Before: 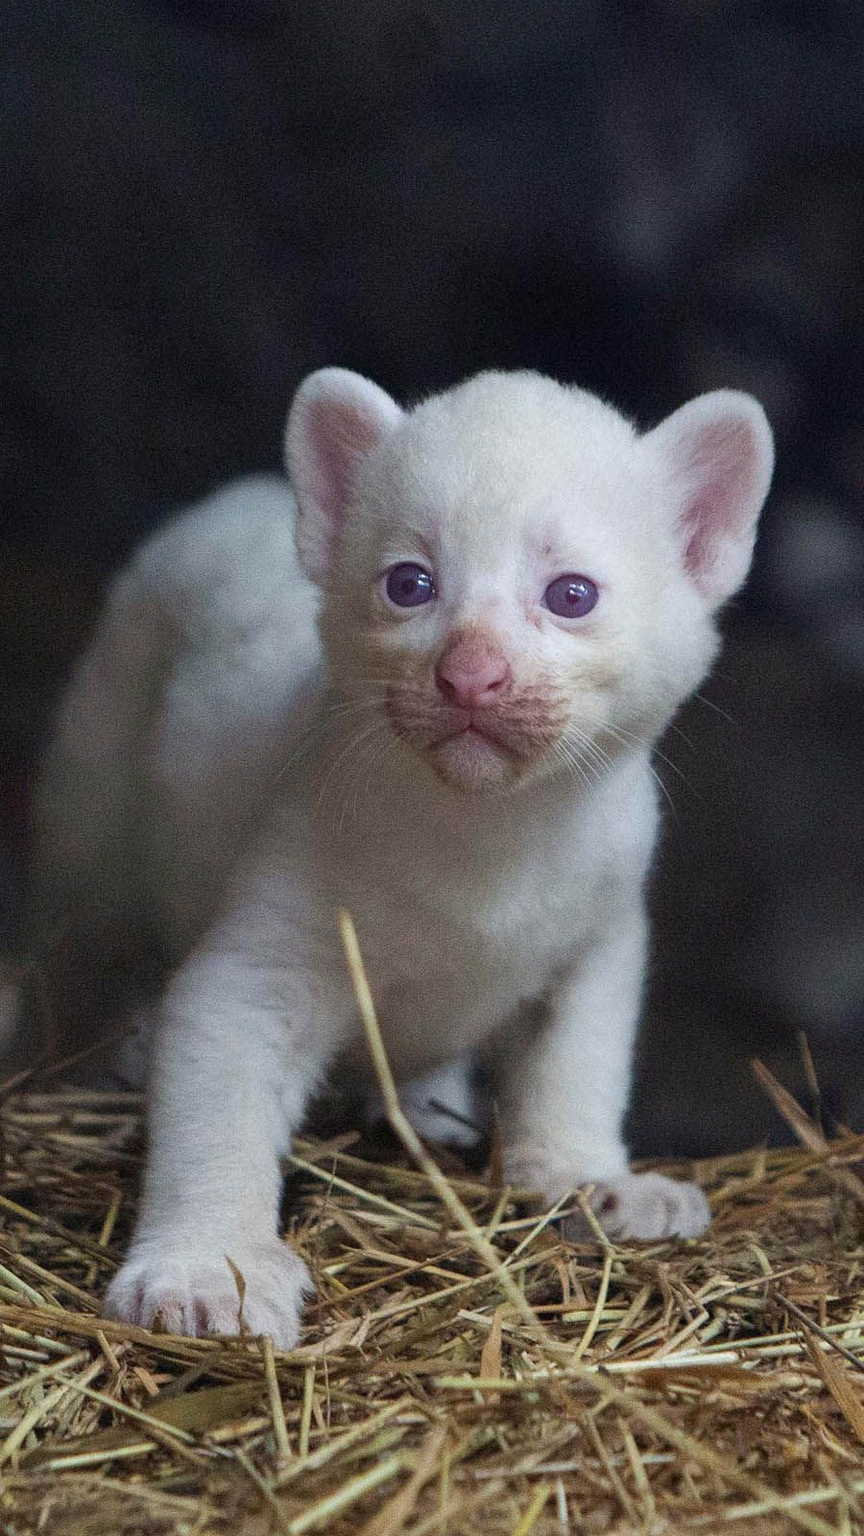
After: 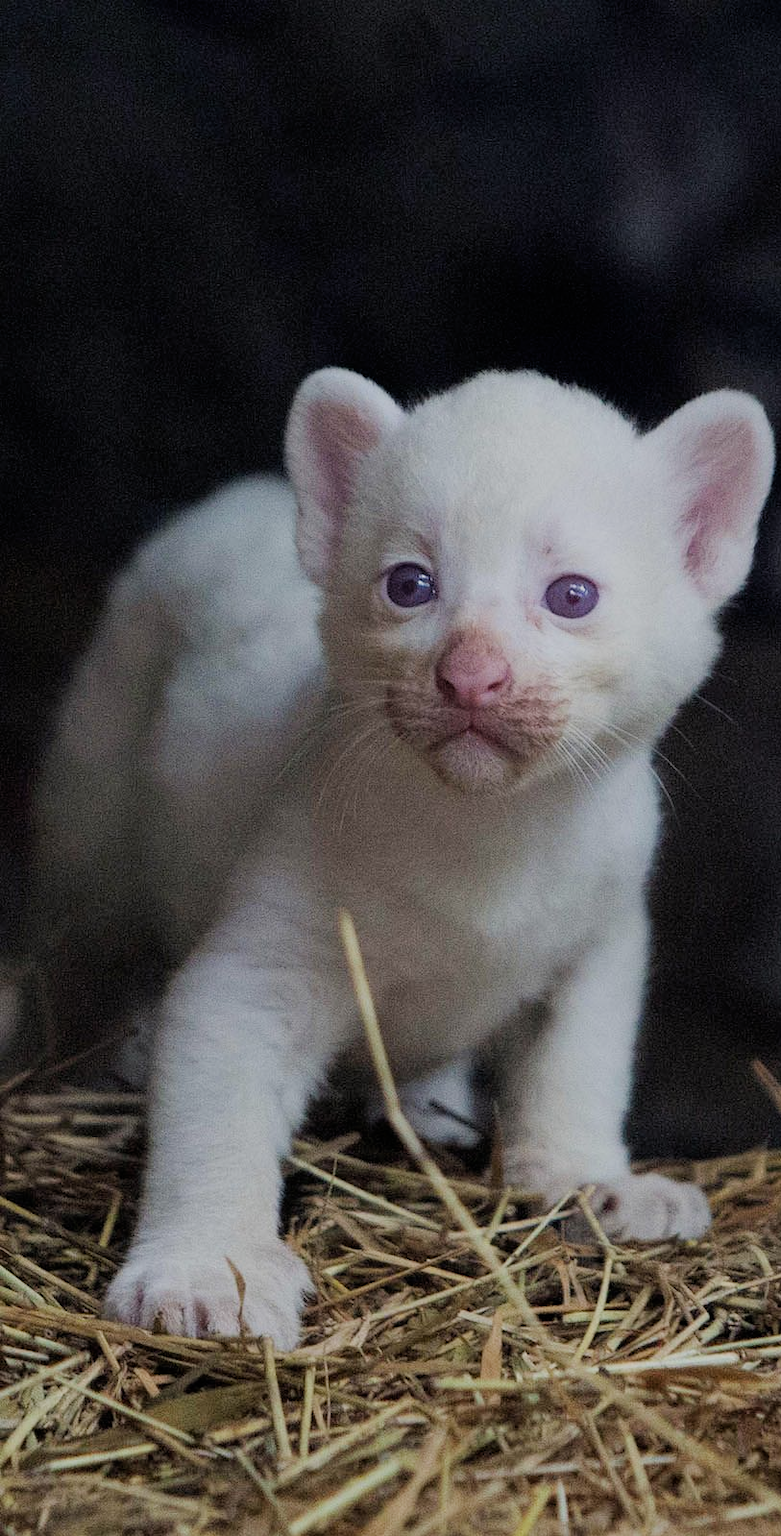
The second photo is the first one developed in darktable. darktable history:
crop: right 9.509%, bottom 0.031%
filmic rgb: black relative exposure -7.32 EV, white relative exposure 5.09 EV, hardness 3.2
white balance: red 1, blue 1
